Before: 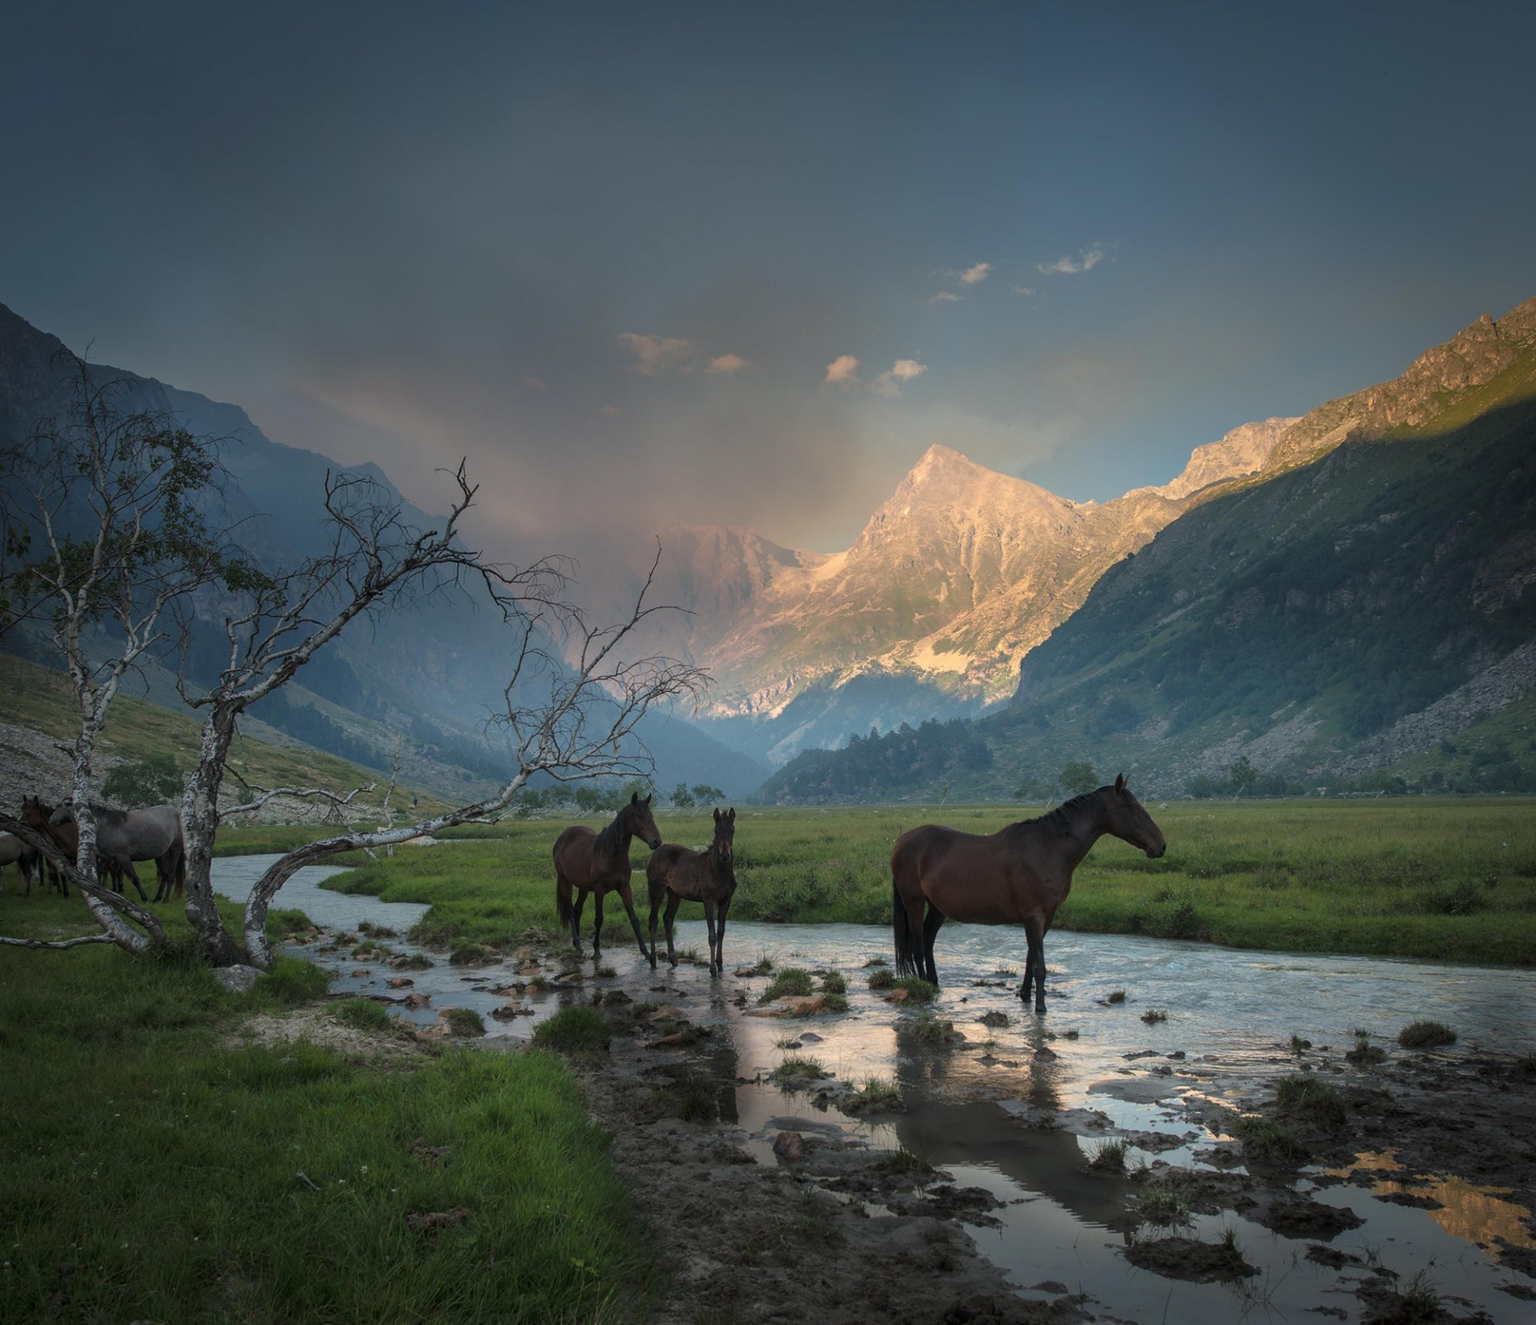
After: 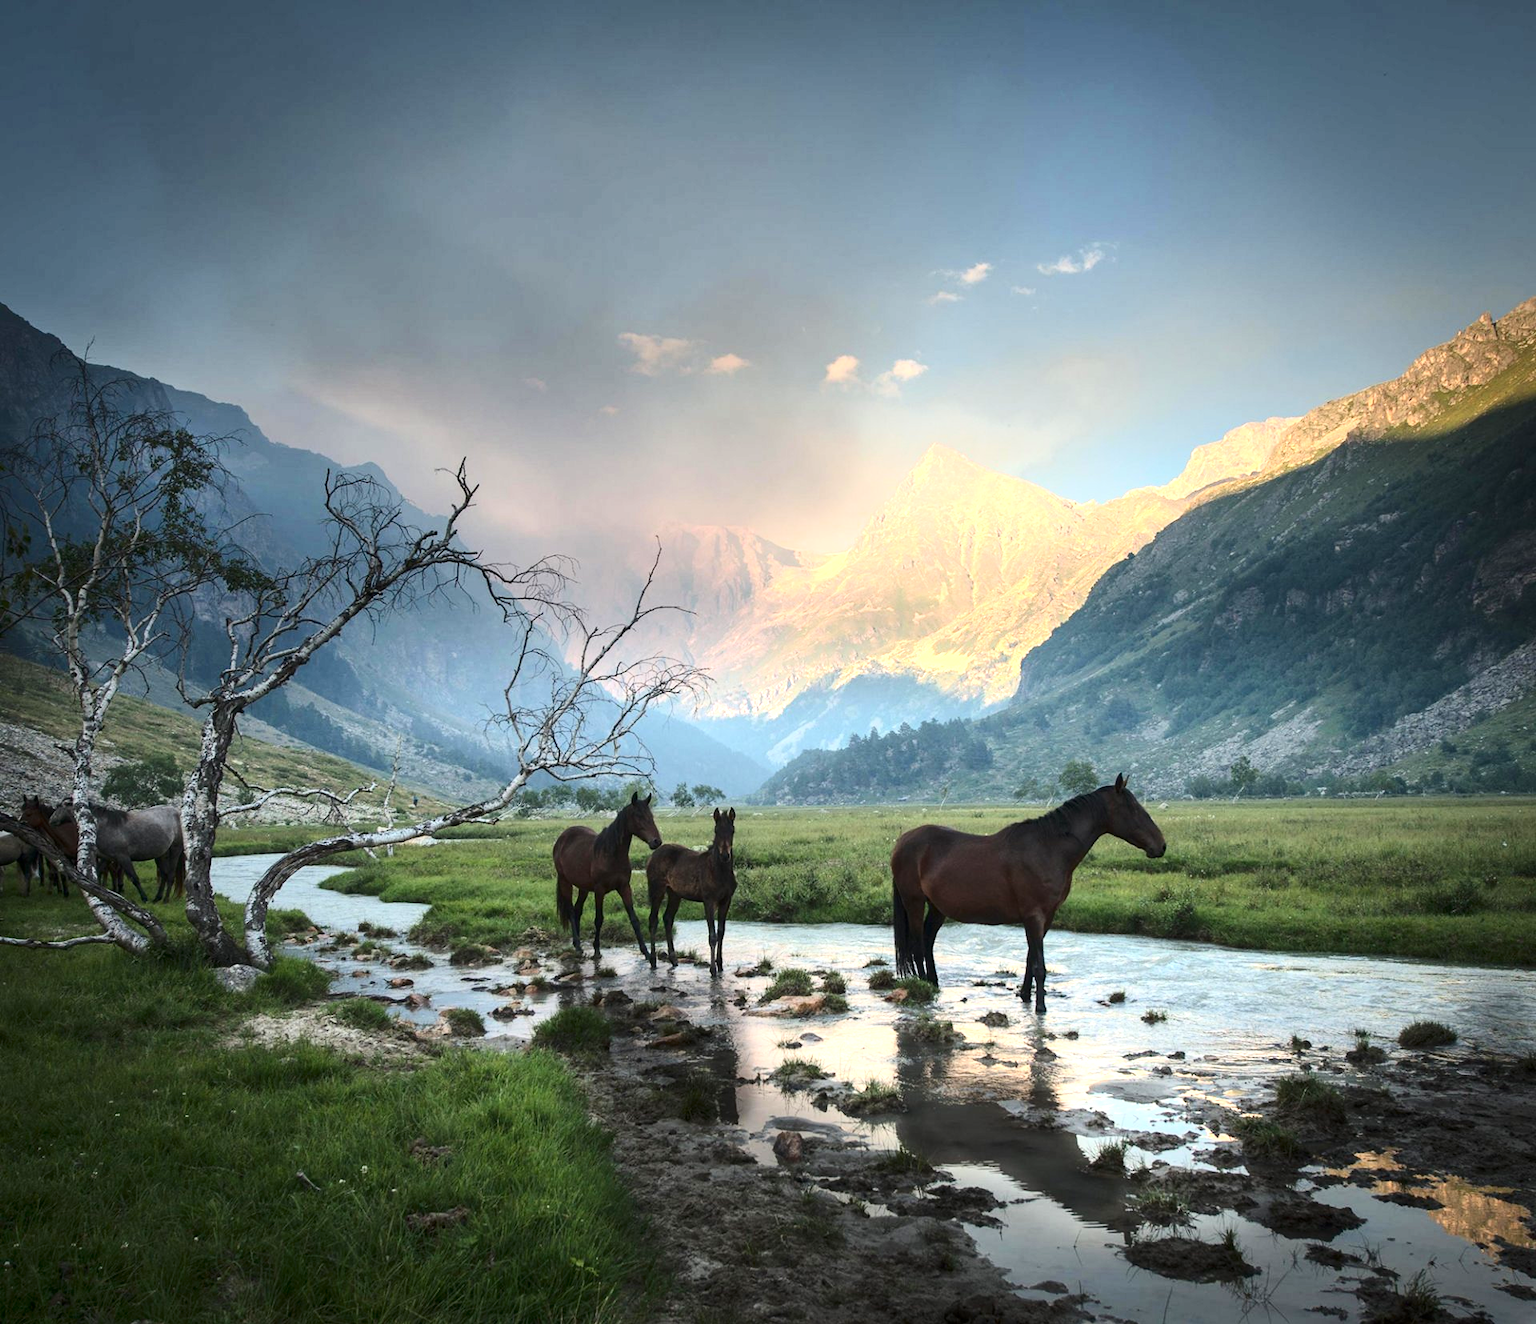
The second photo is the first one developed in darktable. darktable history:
exposure: exposure 1.153 EV, compensate exposure bias true, compensate highlight preservation false
contrast brightness saturation: contrast 0.27
